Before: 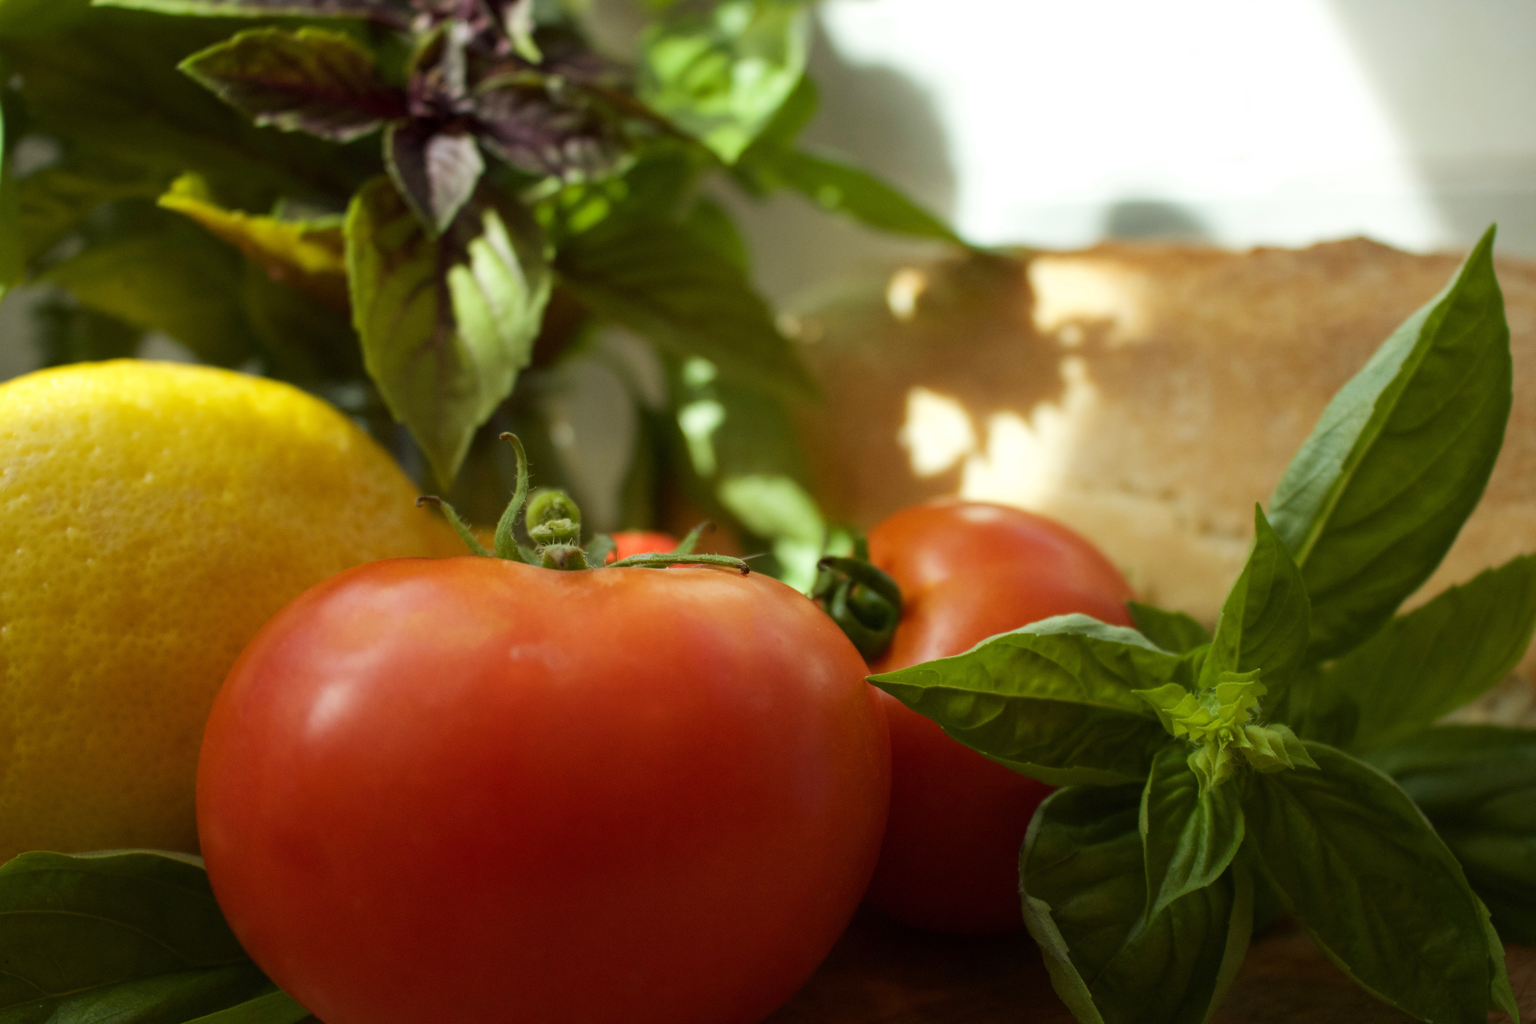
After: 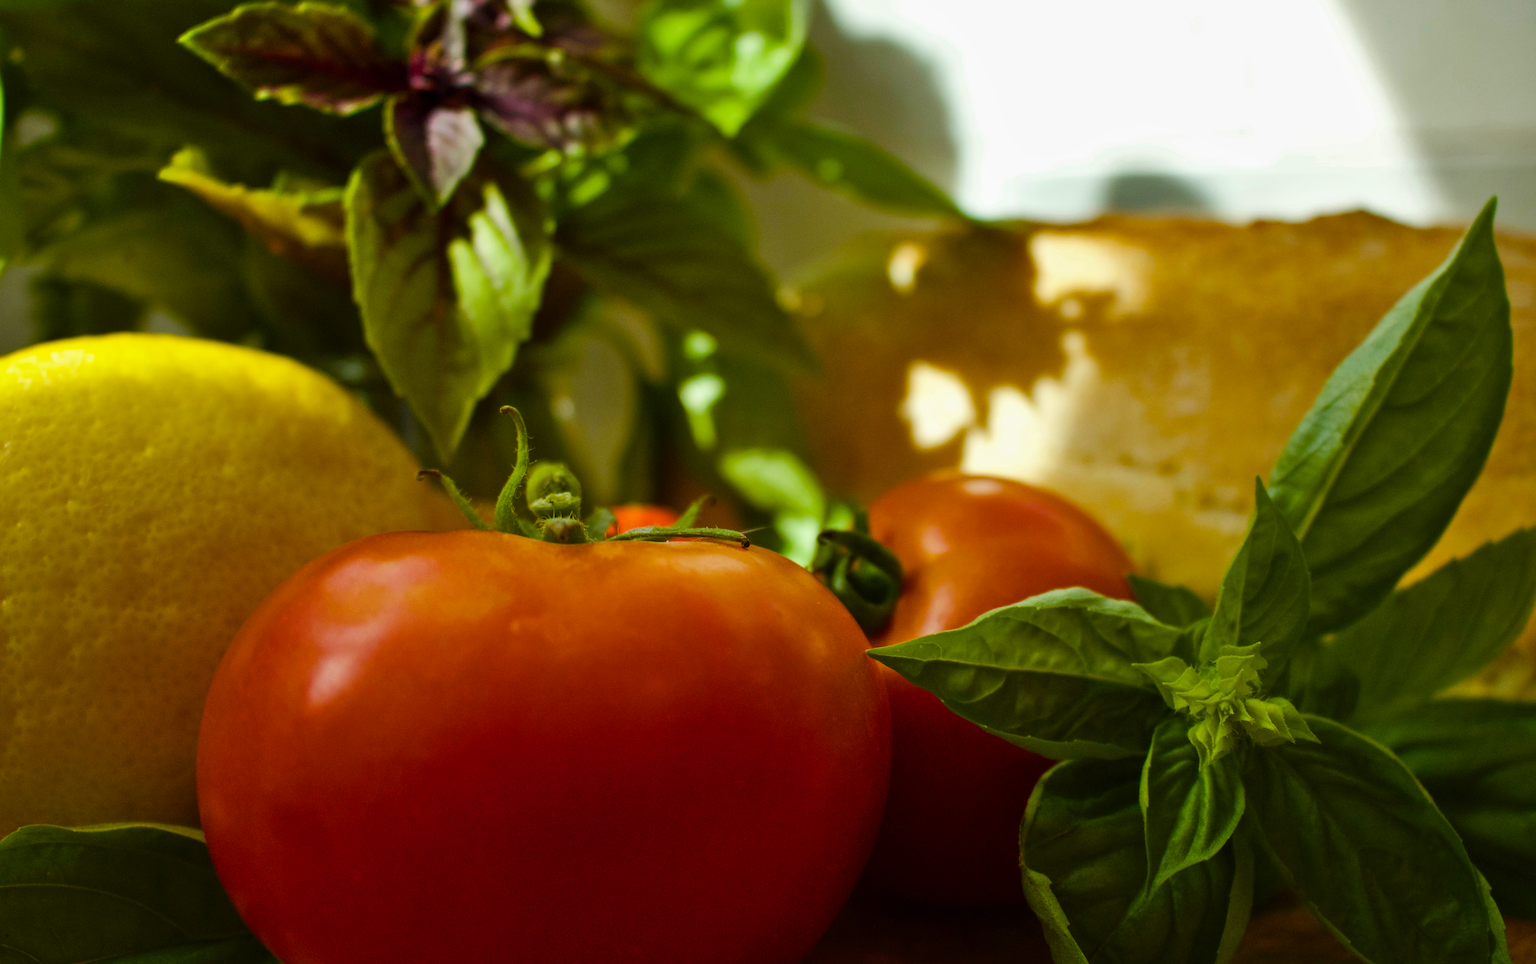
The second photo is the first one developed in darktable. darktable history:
crop and rotate: top 2.646%, bottom 3.121%
sharpen: amount 0.213
exposure: black level correction 0, exposure -0.695 EV, compensate highlight preservation false
color balance rgb: linear chroma grading › global chroma 7.867%, perceptual saturation grading › global saturation 20%, perceptual saturation grading › highlights -25.615%, perceptual saturation grading › shadows 49.45%, perceptual brilliance grading › global brilliance -5.256%, perceptual brilliance grading › highlights 24.409%, perceptual brilliance grading › mid-tones 7.199%, perceptual brilliance grading › shadows -4.832%, global vibrance 30.411%
shadows and highlights: white point adjustment 0.065, soften with gaussian
